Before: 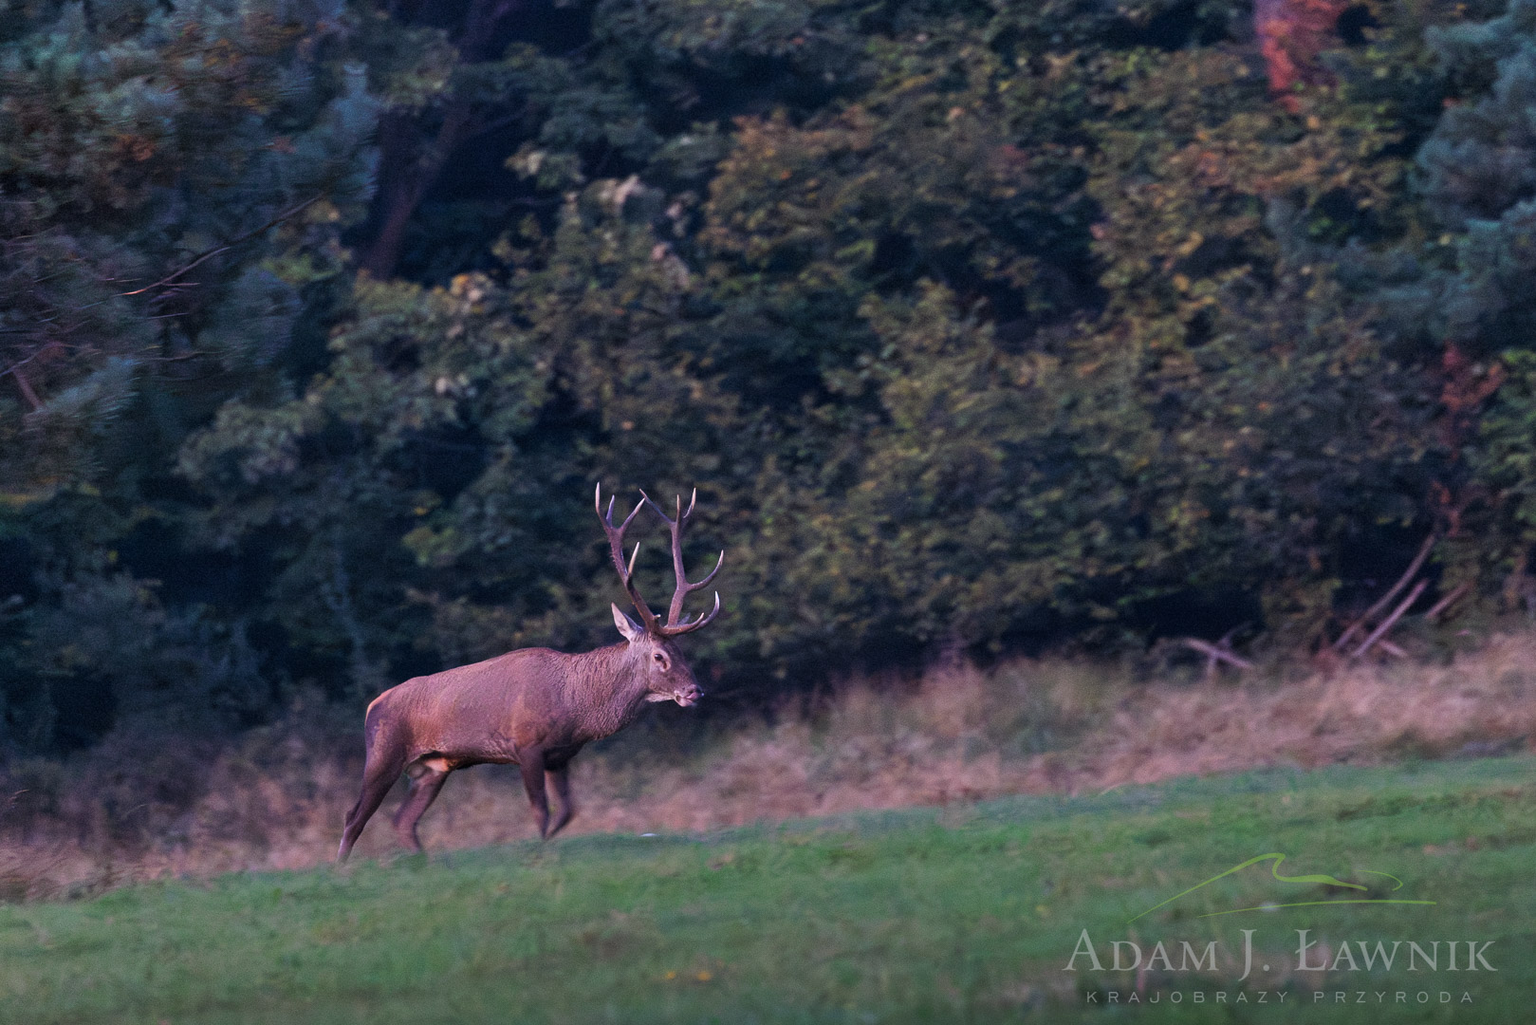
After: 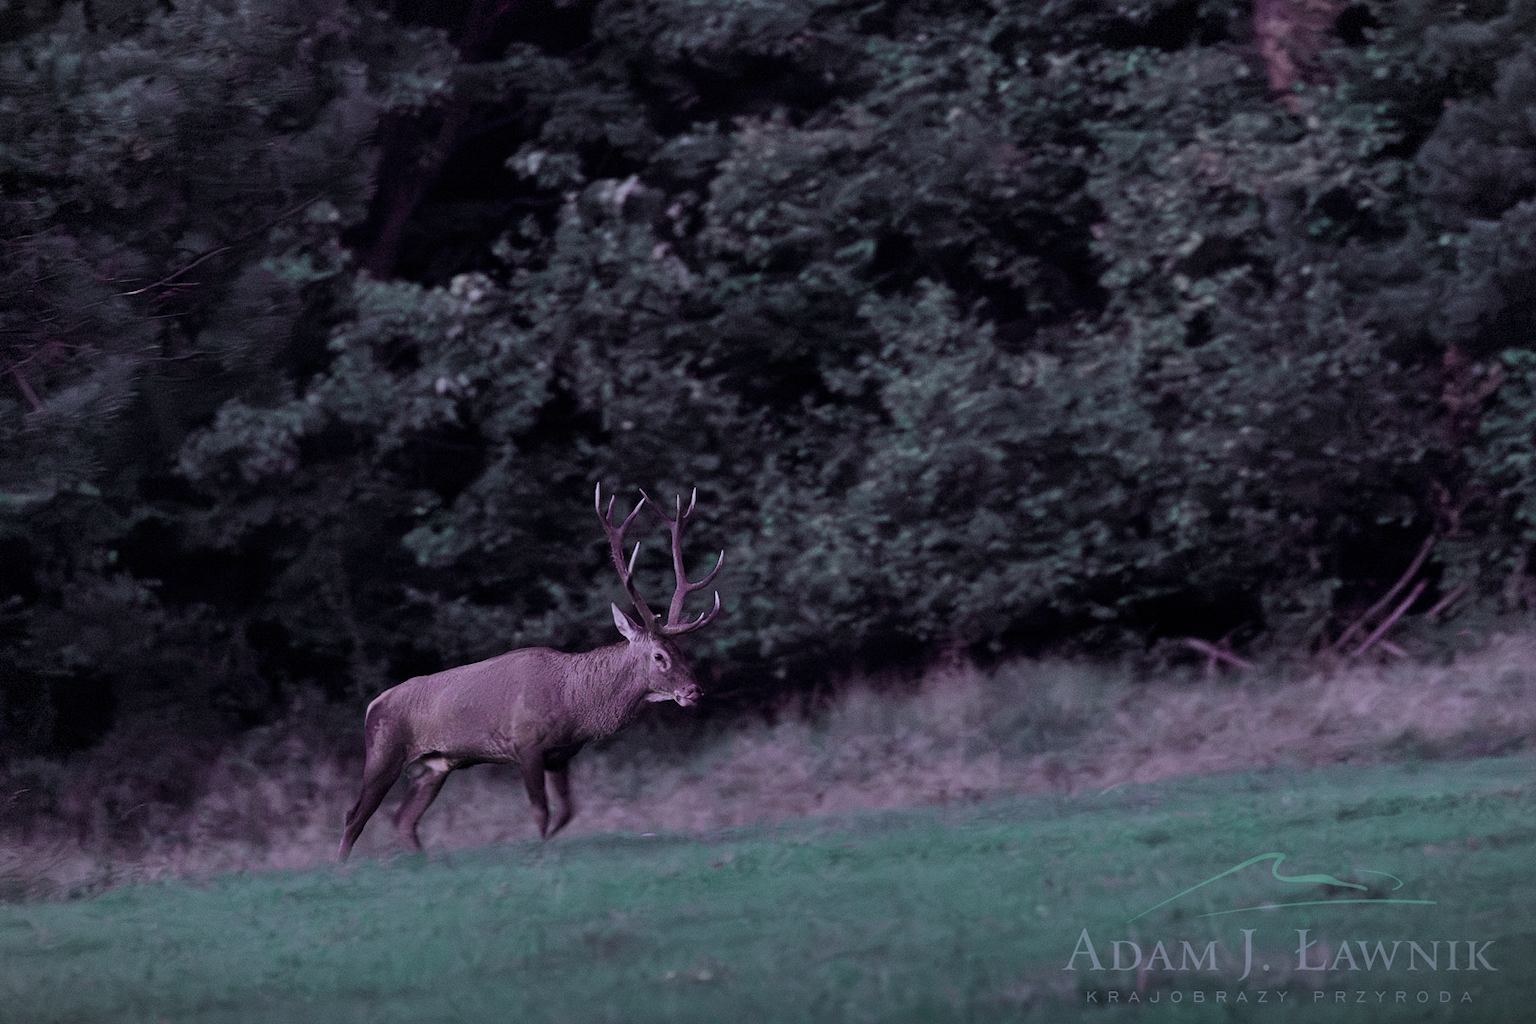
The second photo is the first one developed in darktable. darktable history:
color balance rgb: perceptual saturation grading › global saturation 100%
vignetting: fall-off start 100%, brightness -0.406, saturation -0.3, width/height ratio 1.324, dithering 8-bit output, unbound false
color contrast: green-magenta contrast 0.3, blue-yellow contrast 0.15
color calibration: illuminant as shot in camera, x 0.462, y 0.419, temperature 2651.64 K
